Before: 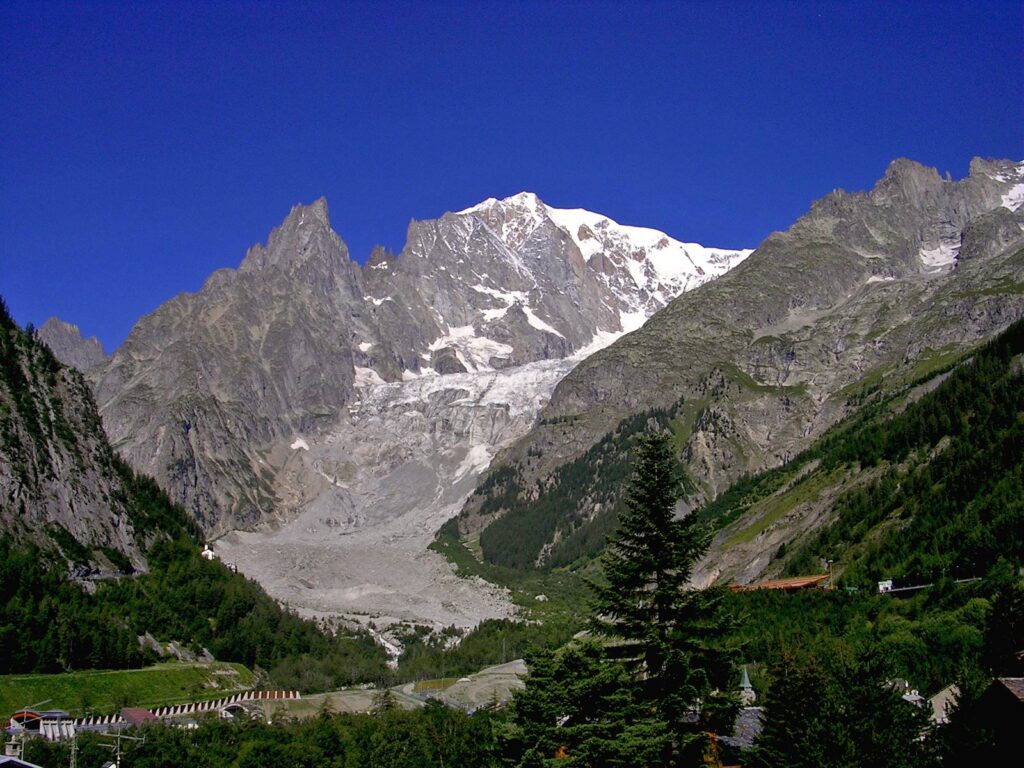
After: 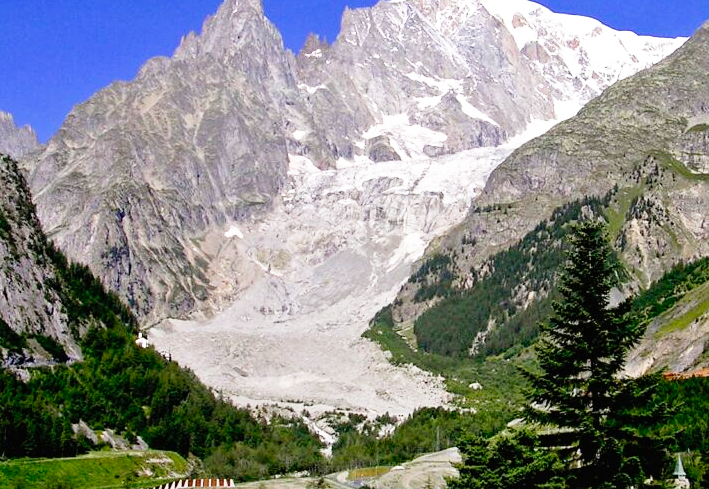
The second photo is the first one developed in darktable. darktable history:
base curve: curves: ch0 [(0, 0) (0.012, 0.01) (0.073, 0.168) (0.31, 0.711) (0.645, 0.957) (1, 1)], preserve colors none
crop: left 6.488%, top 27.668%, right 24.183%, bottom 8.656%
